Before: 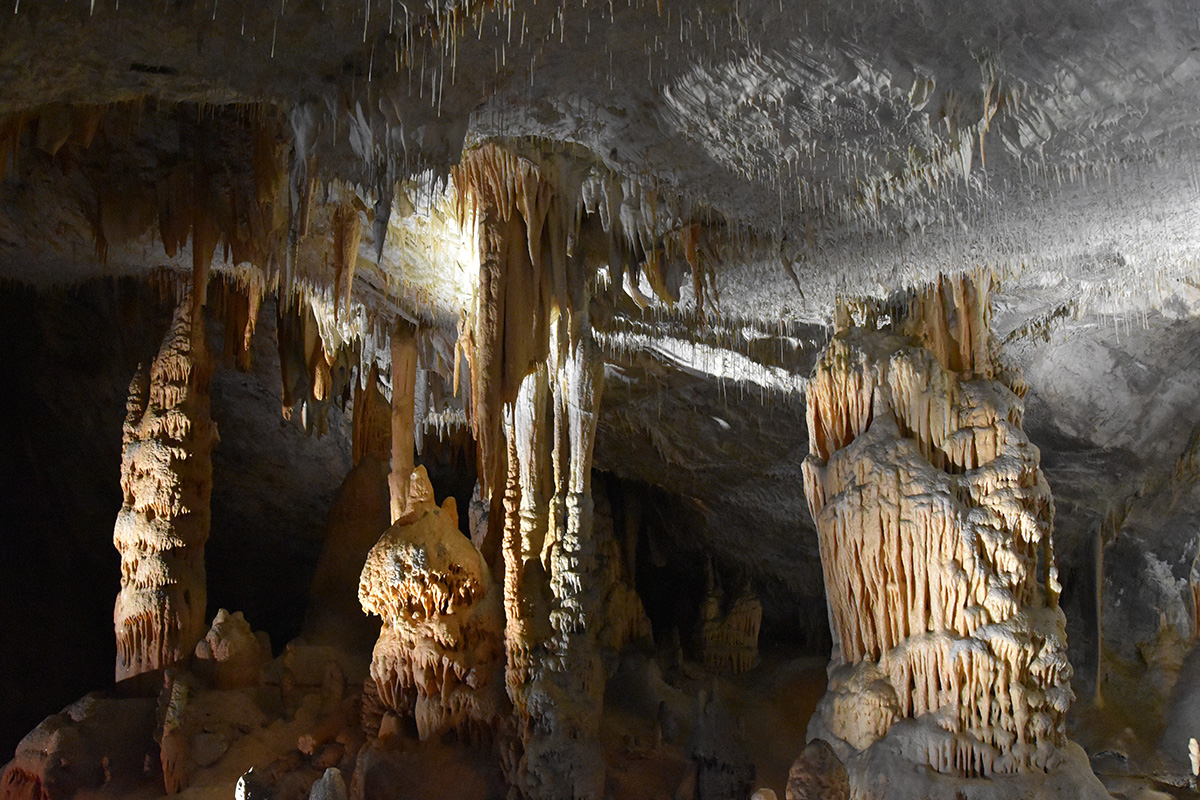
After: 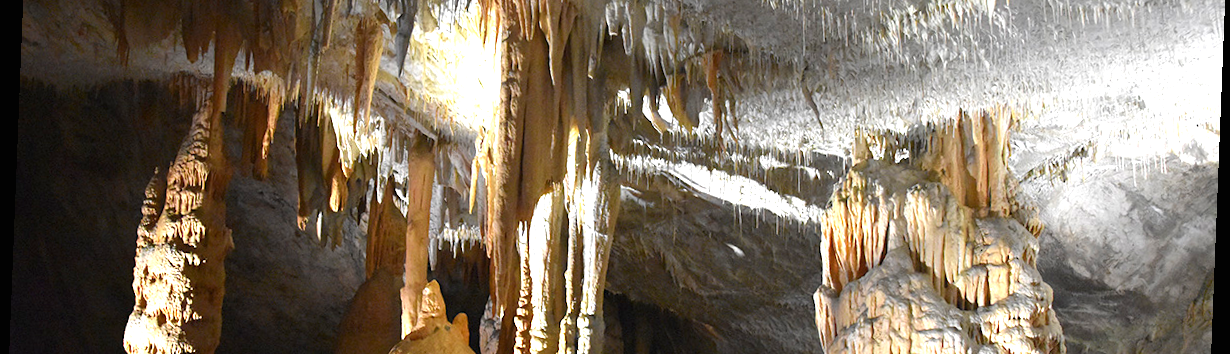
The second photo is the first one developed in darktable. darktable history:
crop and rotate: top 23.84%, bottom 34.294%
shadows and highlights: shadows -23.08, highlights 46.15, soften with gaussian
exposure: black level correction 0, exposure 1.2 EV, compensate exposure bias true, compensate highlight preservation false
rotate and perspective: rotation 2.27°, automatic cropping off
